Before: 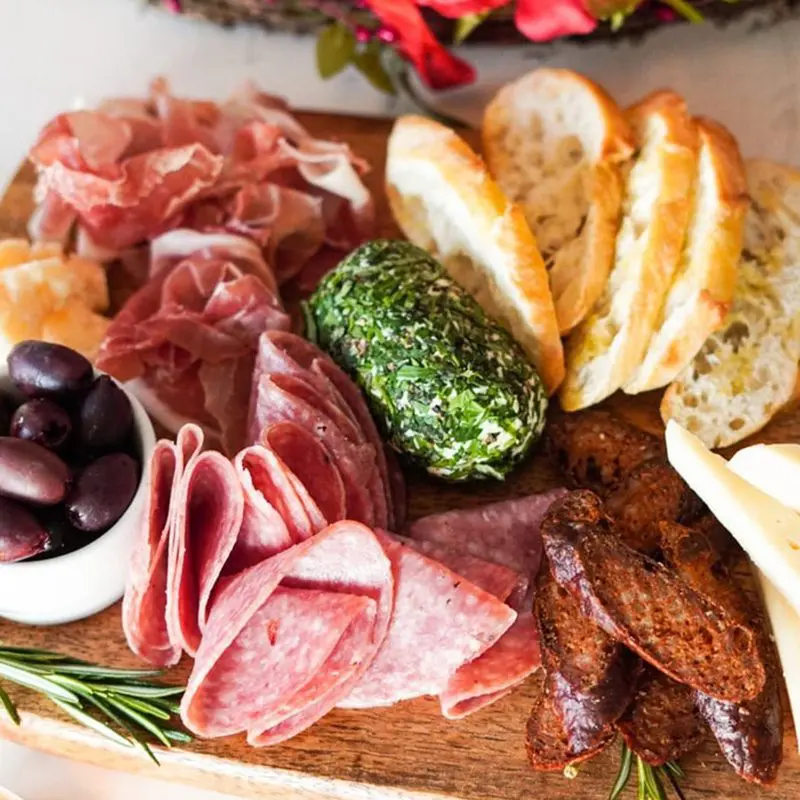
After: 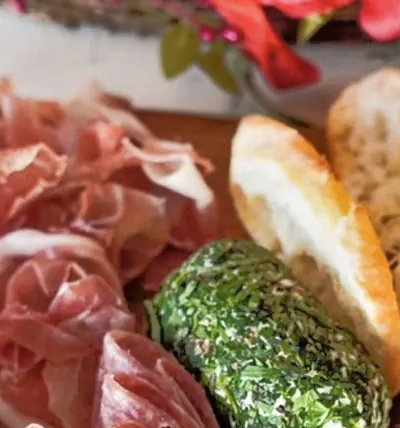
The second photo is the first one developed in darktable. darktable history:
tone equalizer: -8 EV -0.528 EV, -7 EV -0.319 EV, -6 EV -0.083 EV, -5 EV 0.413 EV, -4 EV 0.985 EV, -3 EV 0.791 EV, -2 EV -0.01 EV, -1 EV 0.14 EV, +0 EV -0.012 EV, smoothing 1
color correction: saturation 0.85
crop: left 19.556%, right 30.401%, bottom 46.458%
exposure: black level correction 0.001, exposure -0.125 EV, compensate exposure bias true, compensate highlight preservation false
shadows and highlights: shadows 19.13, highlights -83.41, soften with gaussian
